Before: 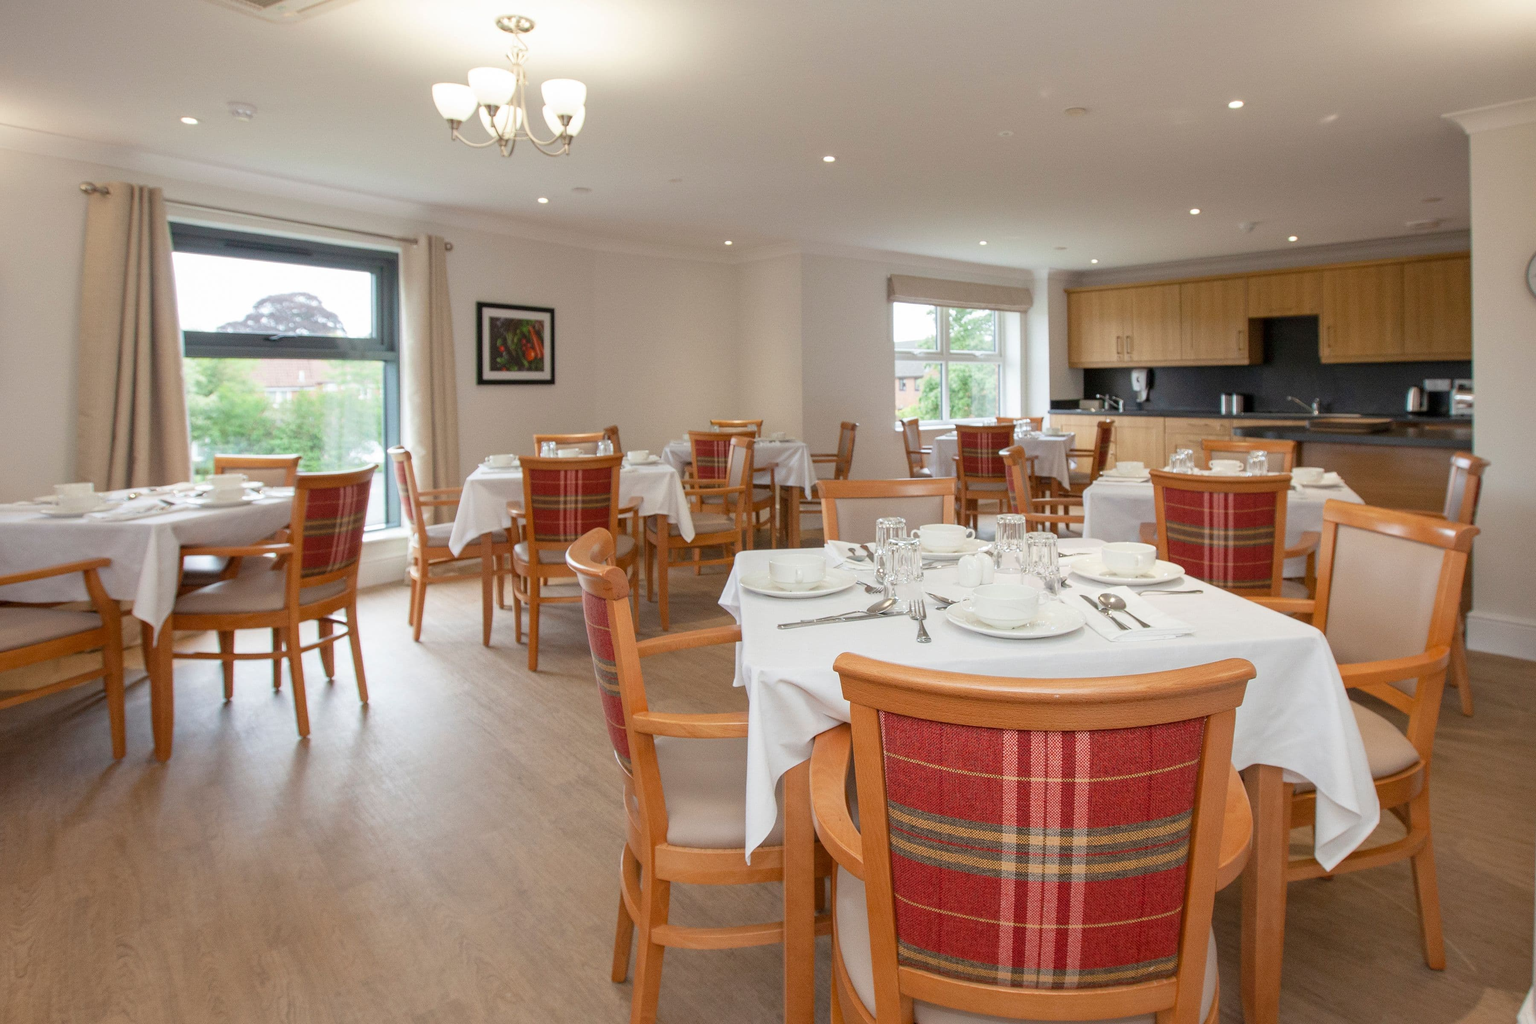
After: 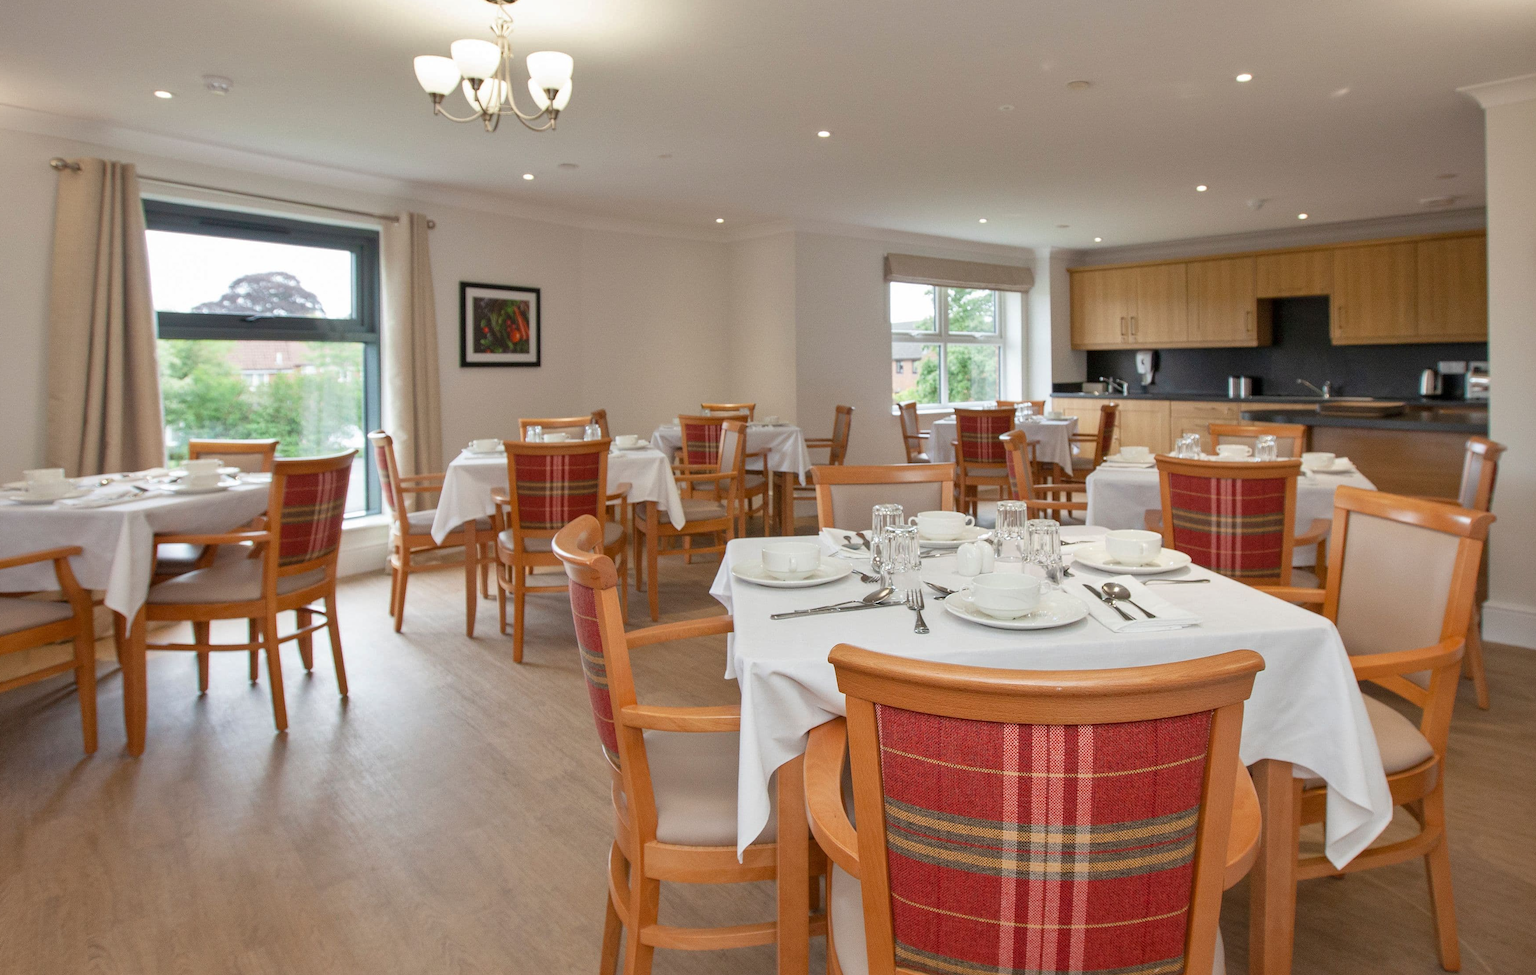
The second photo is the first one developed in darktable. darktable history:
shadows and highlights: shadows 25.84, highlights -48.06, soften with gaussian
crop: left 2.083%, top 2.878%, right 1.074%, bottom 4.825%
